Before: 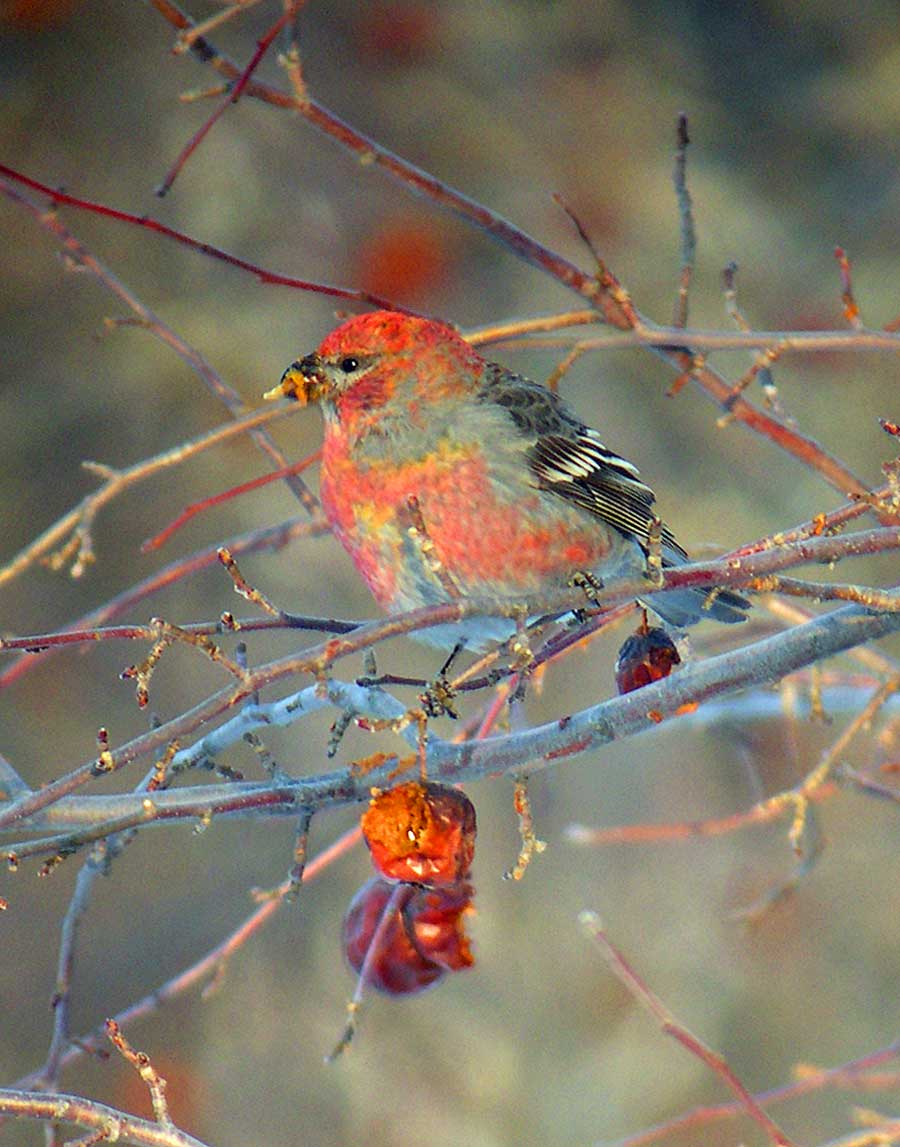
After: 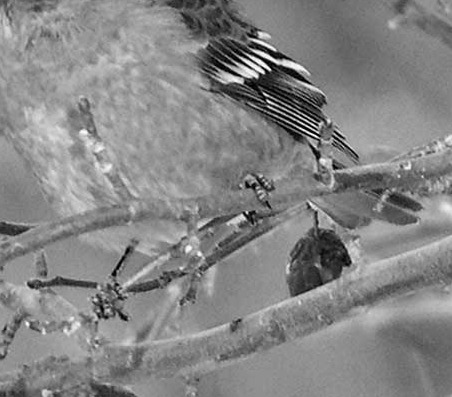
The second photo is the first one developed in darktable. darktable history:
crop: left 36.607%, top 34.735%, right 13.146%, bottom 30.611%
monochrome: on, module defaults
